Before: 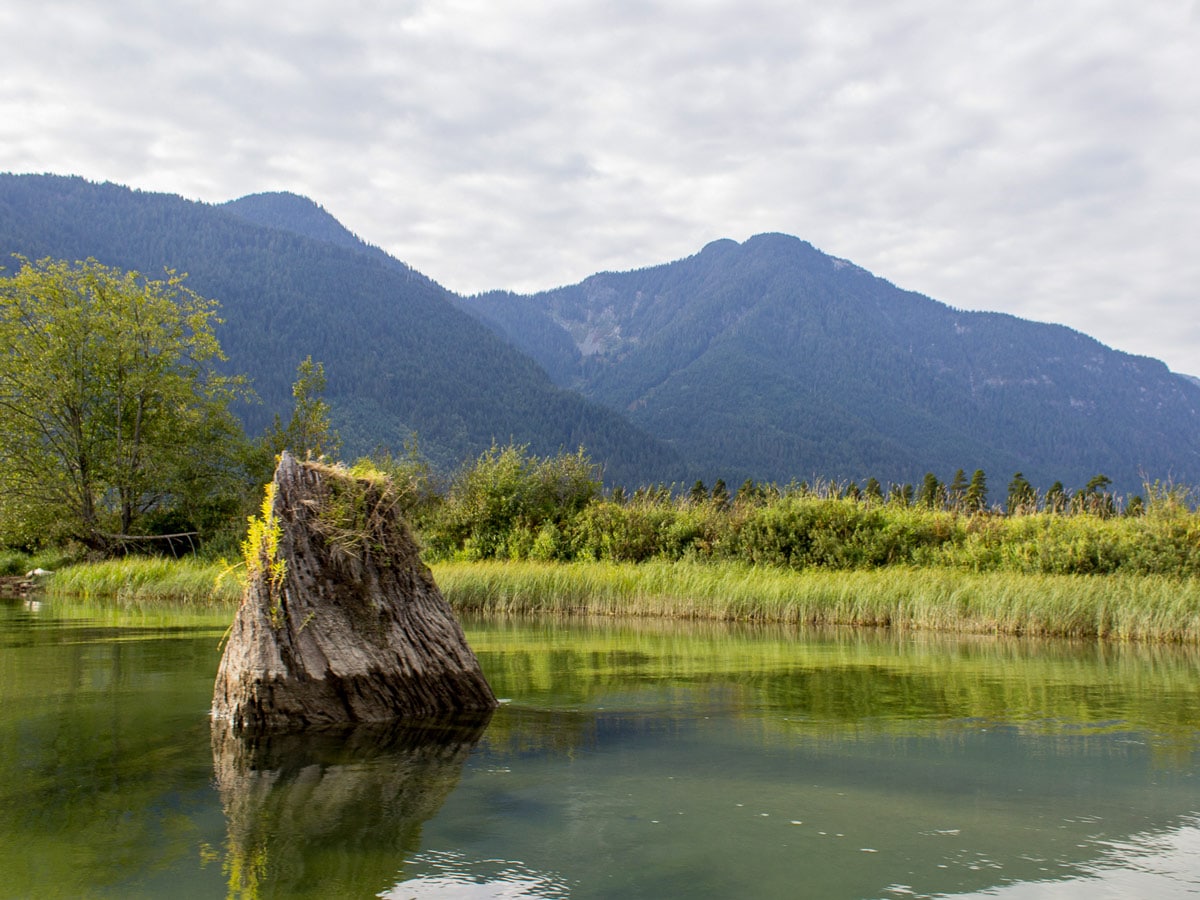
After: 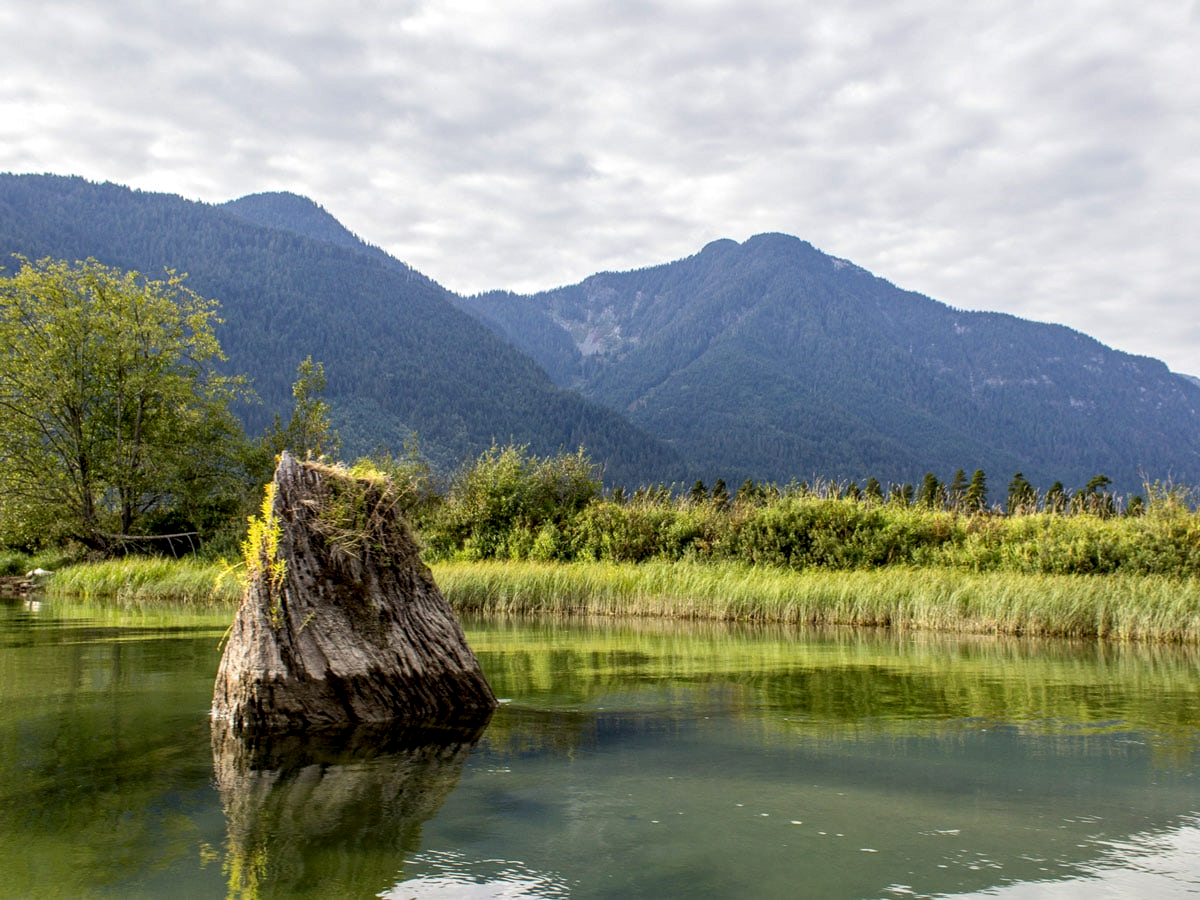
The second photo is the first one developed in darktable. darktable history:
local contrast: detail 139%
